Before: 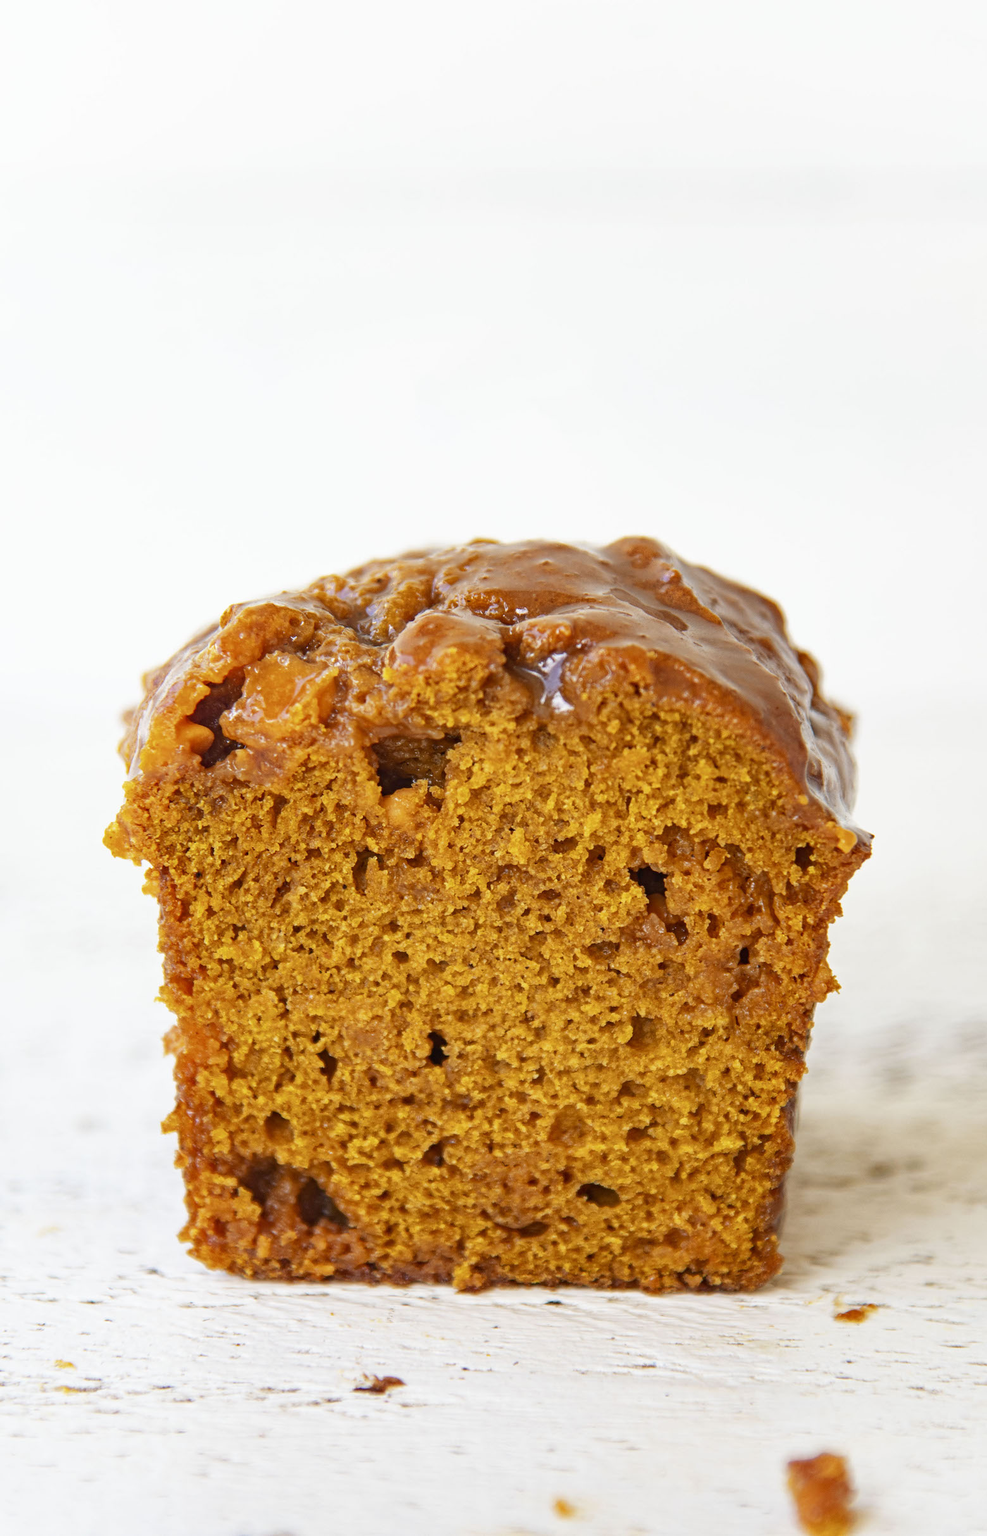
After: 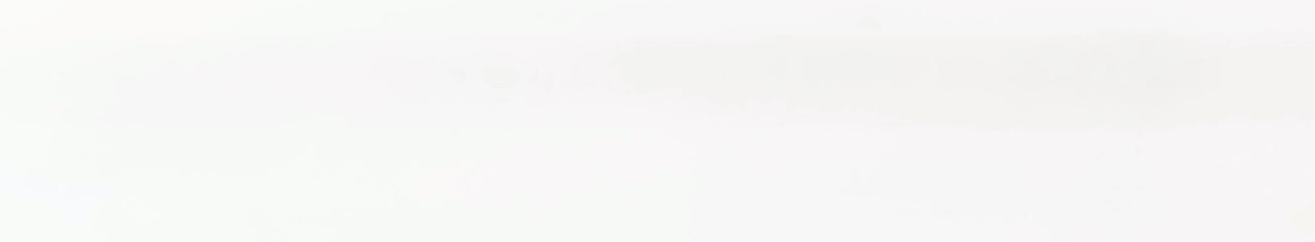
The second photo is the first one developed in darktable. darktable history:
crop and rotate: left 9.644%, top 9.491%, right 6.021%, bottom 80.509%
rgb levels: mode RGB, independent channels, levels [[0, 0.5, 1], [0, 0.521, 1], [0, 0.536, 1]]
